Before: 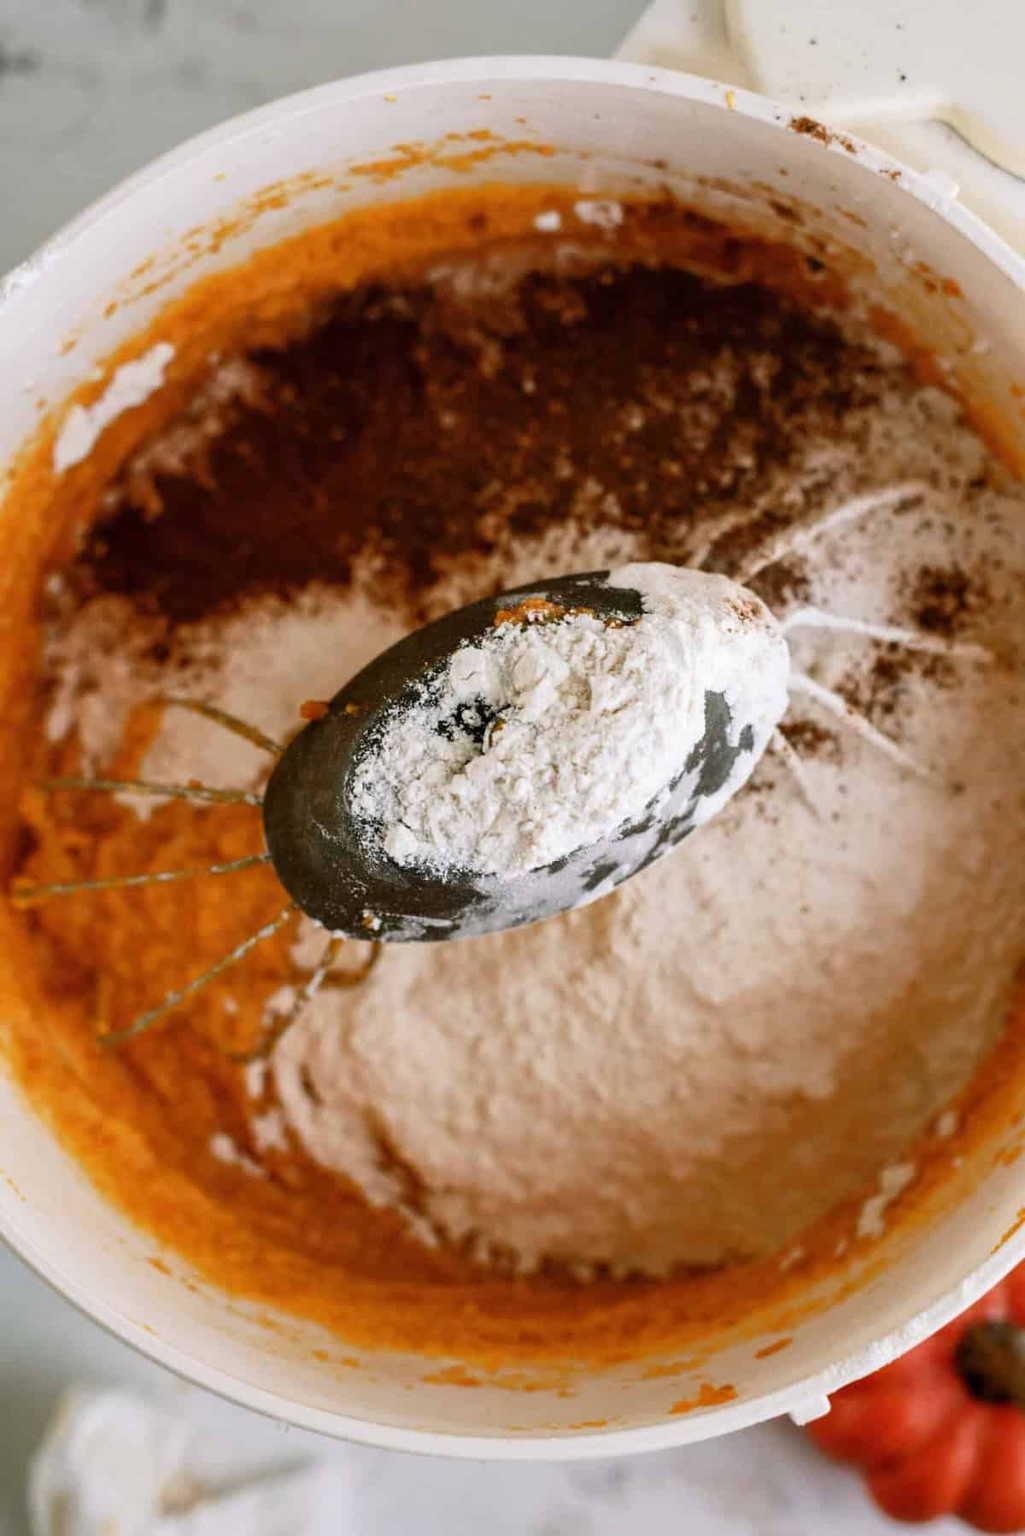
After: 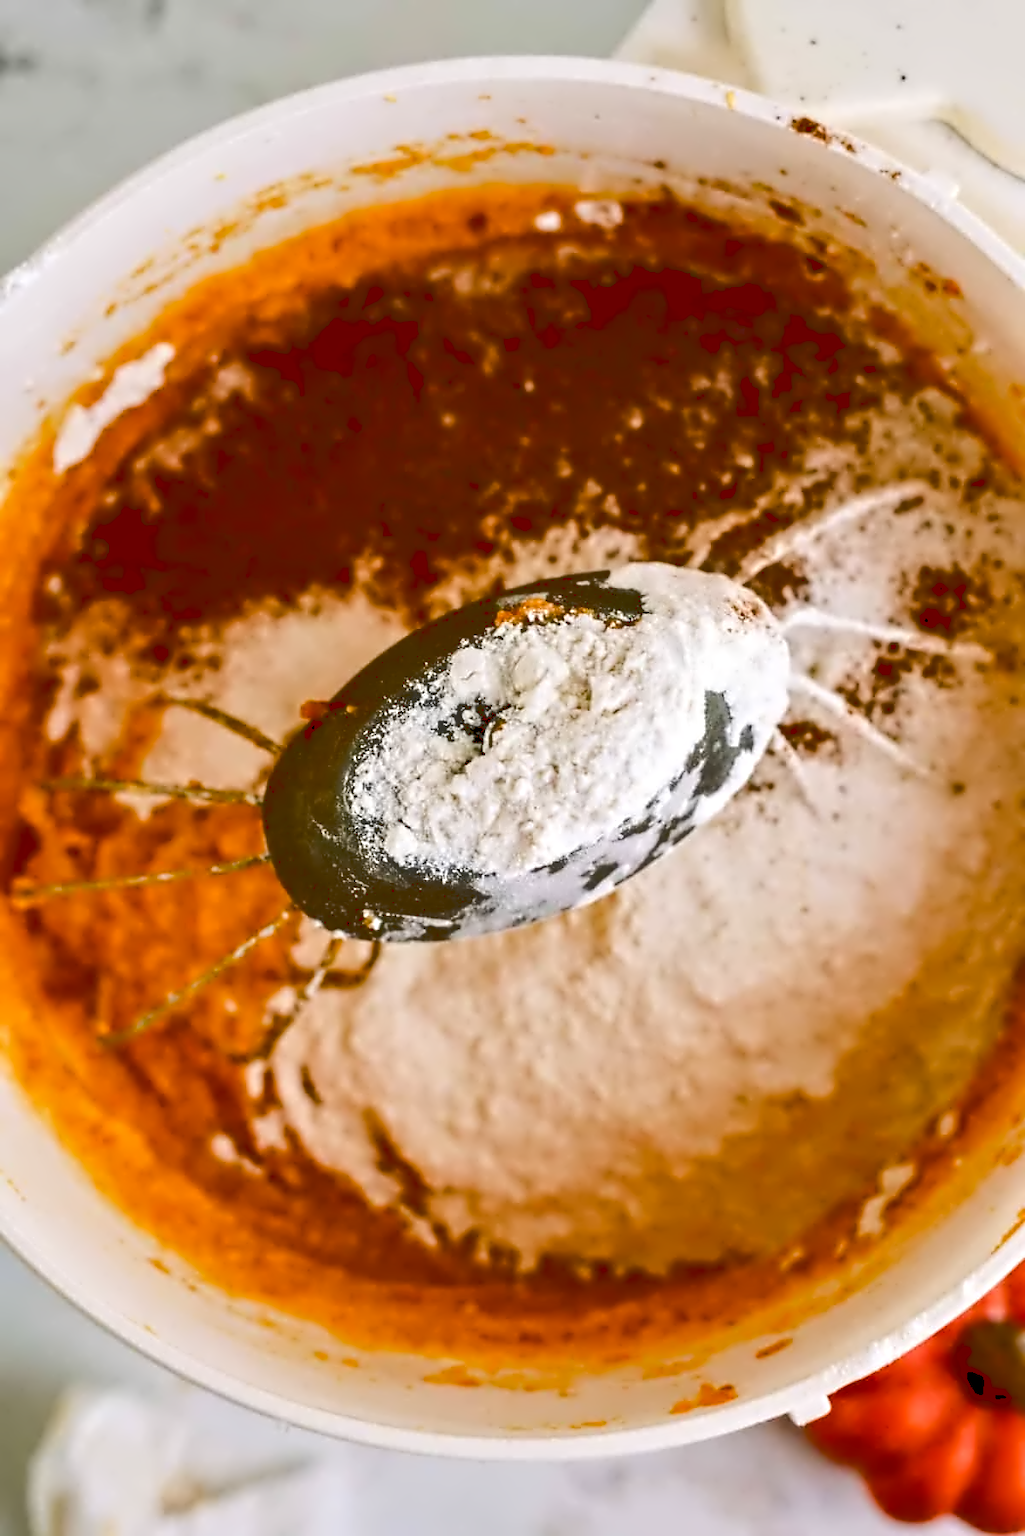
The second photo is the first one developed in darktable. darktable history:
color balance rgb: shadows lift › chroma 0.747%, shadows lift › hue 112.61°, perceptual saturation grading › global saturation 20%, perceptual saturation grading › highlights -25.164%, perceptual saturation grading › shadows 25.844%, global vibrance 32.813%
base curve: curves: ch0 [(0, 0.024) (0.055, 0.065) (0.121, 0.166) (0.236, 0.319) (0.693, 0.726) (1, 1)], exposure shift 0.01
contrast equalizer: y [[0.5, 0.542, 0.583, 0.625, 0.667, 0.708], [0.5 ×6], [0.5 ×6], [0, 0.033, 0.067, 0.1, 0.133, 0.167], [0, 0.05, 0.1, 0.15, 0.2, 0.25]]
haze removal: strength -0.076, distance 0.352, compatibility mode true, adaptive false
